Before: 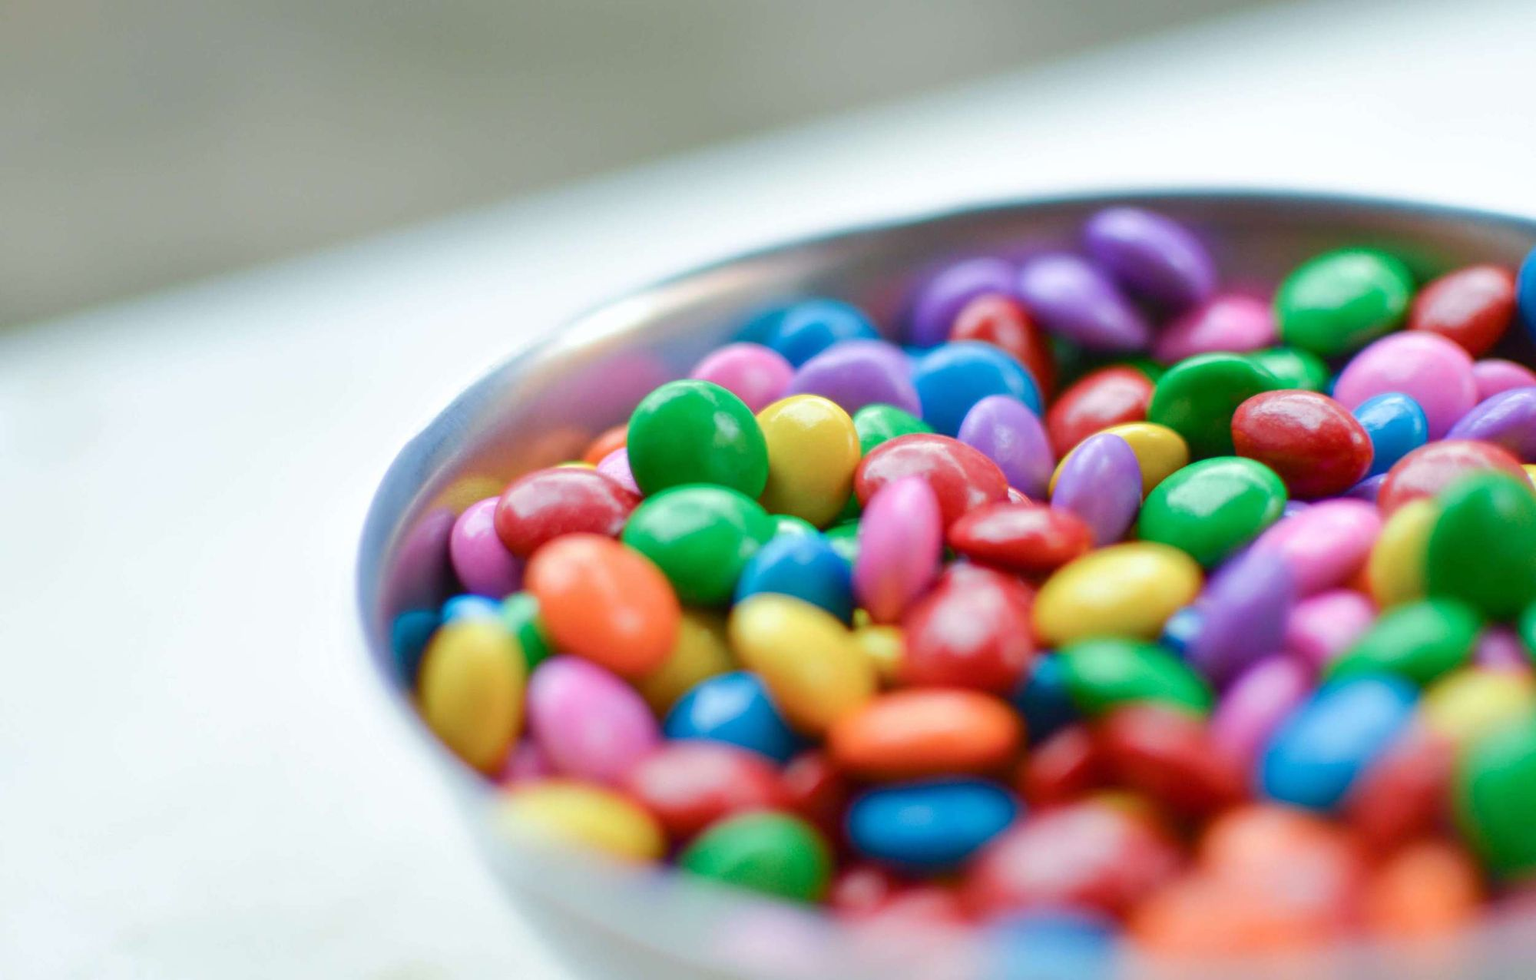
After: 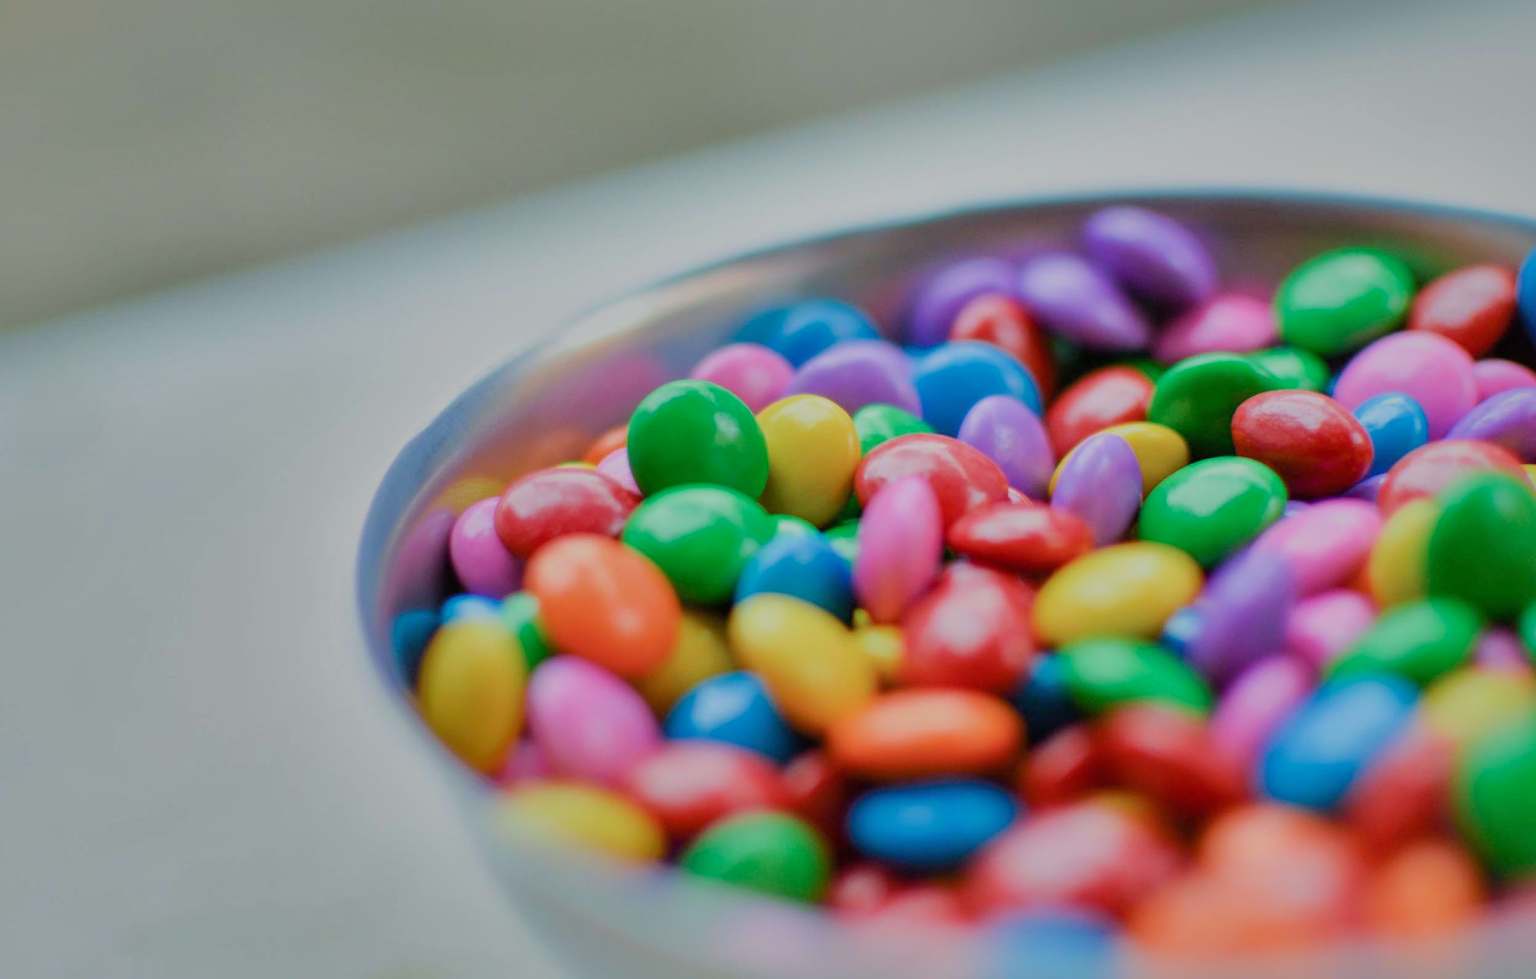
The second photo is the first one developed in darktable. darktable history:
shadows and highlights: shadows 25, highlights -70
filmic rgb: black relative exposure -7.65 EV, white relative exposure 4.56 EV, hardness 3.61, color science v6 (2022)
